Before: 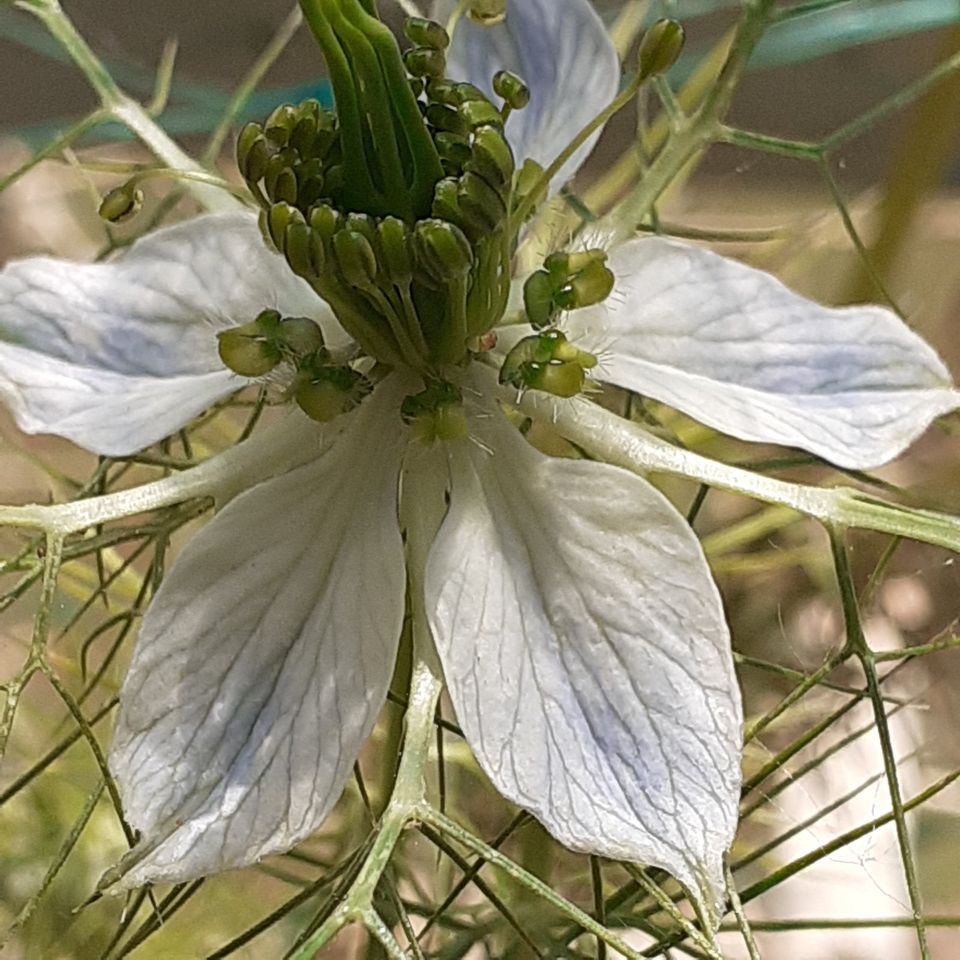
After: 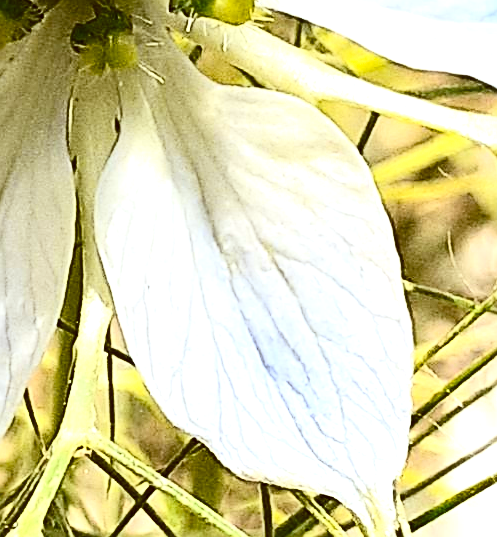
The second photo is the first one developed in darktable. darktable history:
crop: left 34.479%, top 38.822%, right 13.718%, bottom 5.172%
sharpen: on, module defaults
color contrast: green-magenta contrast 0.85, blue-yellow contrast 1.25, unbound 0
color correction: highlights a* -3.28, highlights b* -6.24, shadows a* 3.1, shadows b* 5.19
tone equalizer: on, module defaults
exposure: black level correction 0, exposure 1.1 EV, compensate exposure bias true, compensate highlight preservation false
contrast brightness saturation: contrast 0.4, brightness 0.05, saturation 0.25
